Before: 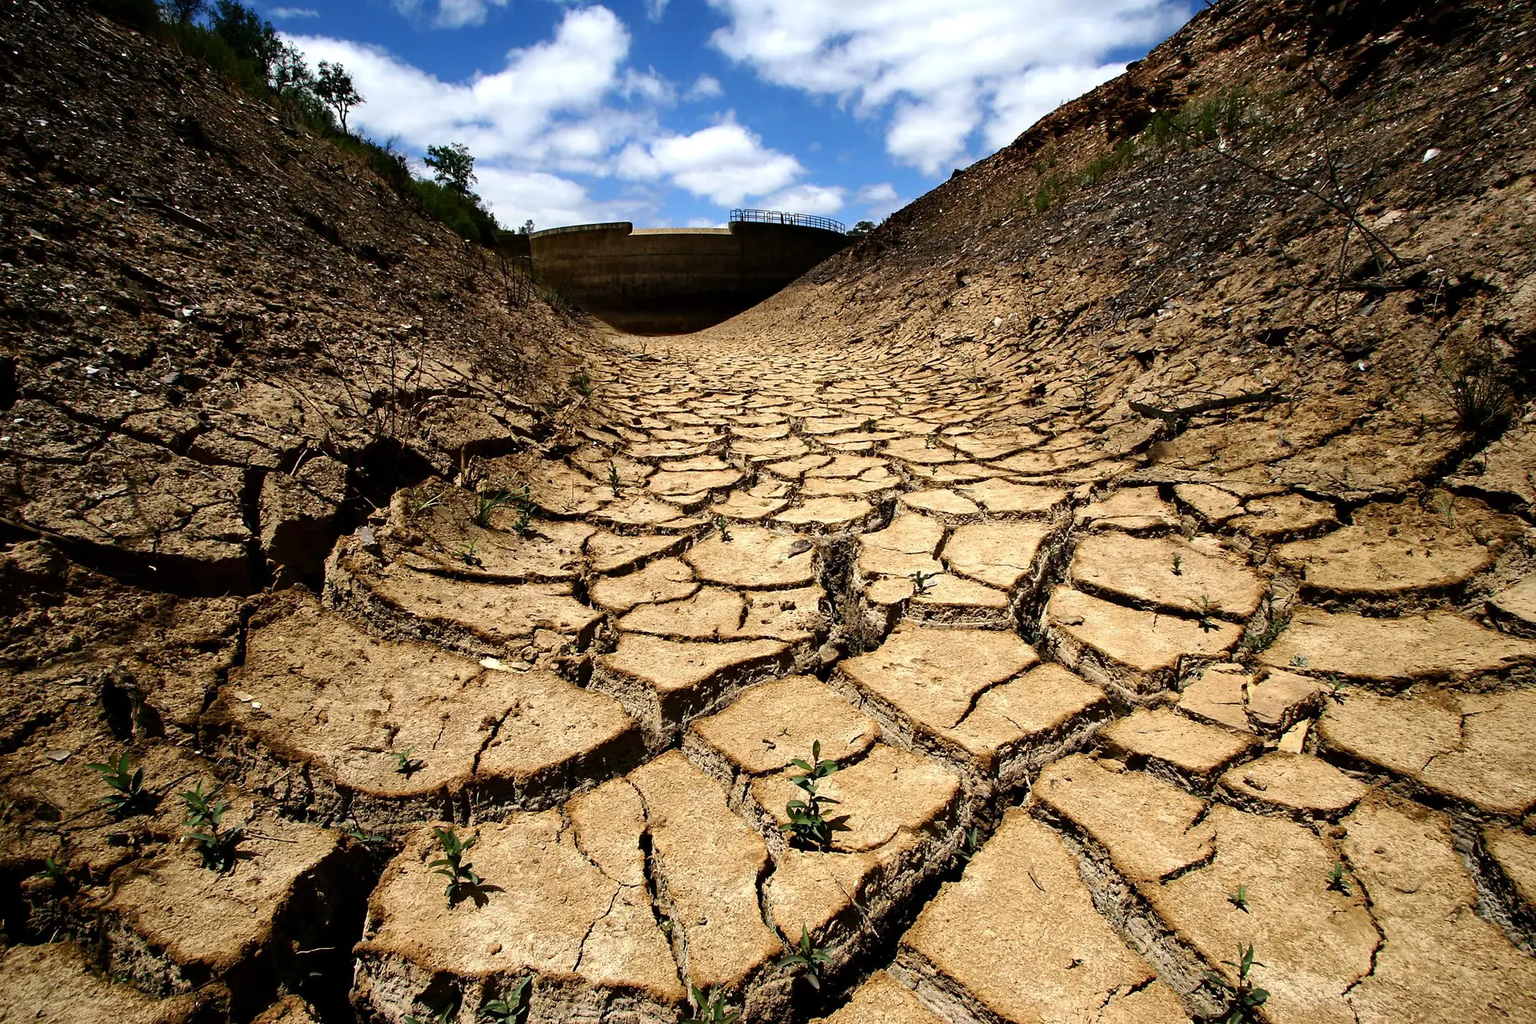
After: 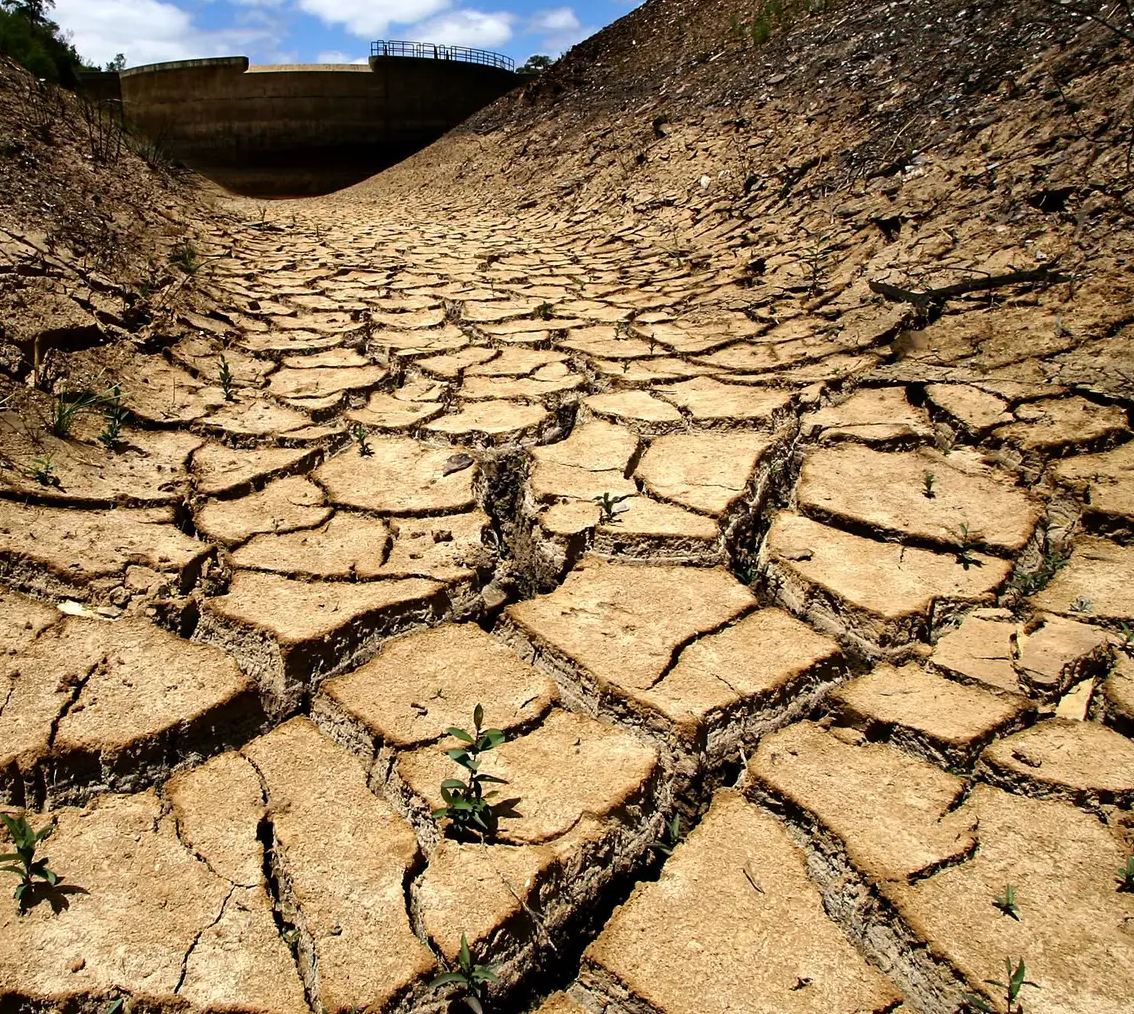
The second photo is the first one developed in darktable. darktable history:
exposure: exposure -0.001 EV, compensate highlight preservation false
crop and rotate: left 28.27%, top 17.333%, right 12.658%, bottom 3.398%
